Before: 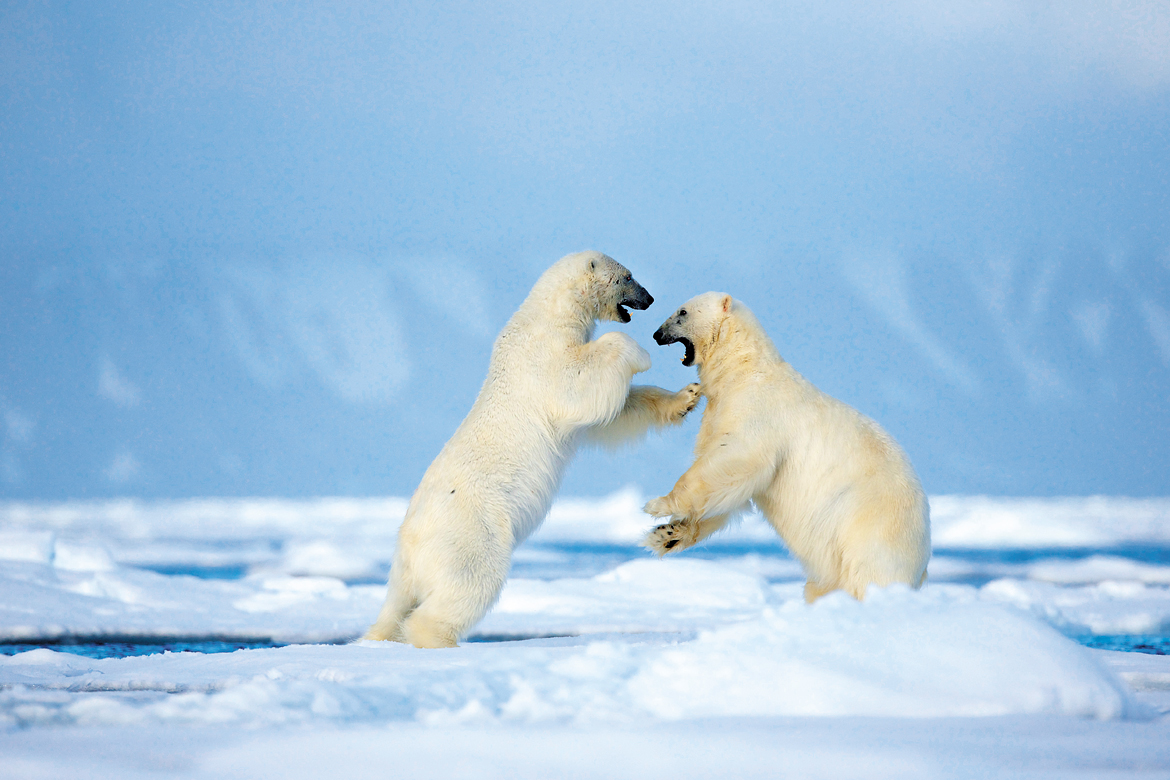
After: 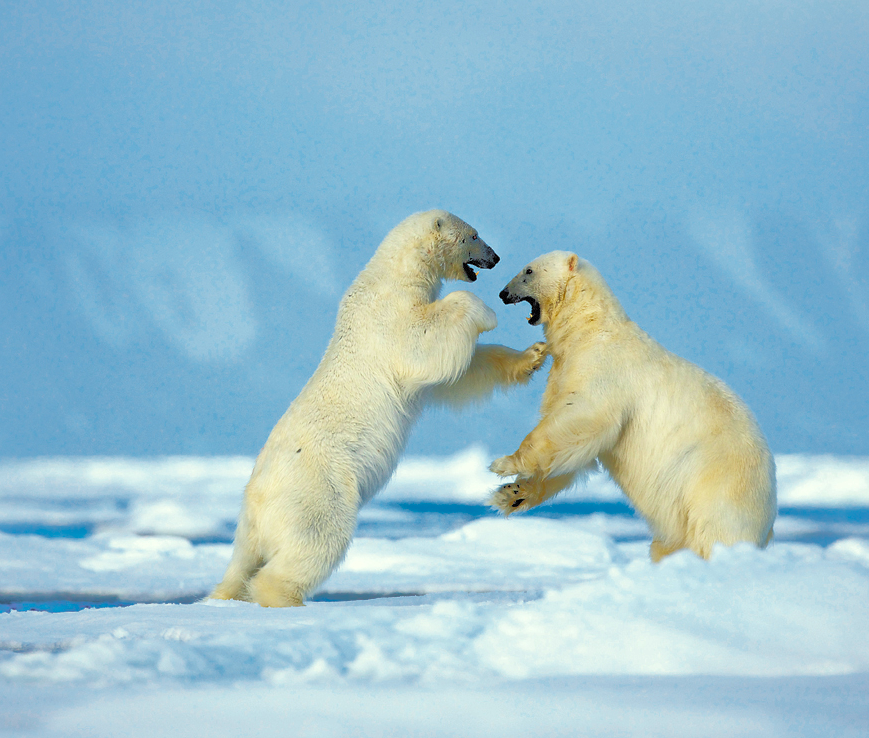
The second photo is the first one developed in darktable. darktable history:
shadows and highlights: shadows 39.73, highlights -59.96
tone equalizer: edges refinement/feathering 500, mask exposure compensation -1.57 EV, preserve details no
crop and rotate: left 13.189%, top 5.338%, right 12.537%
color correction: highlights a* -4.29, highlights b* 6.42
contrast brightness saturation: brightness 0.274
